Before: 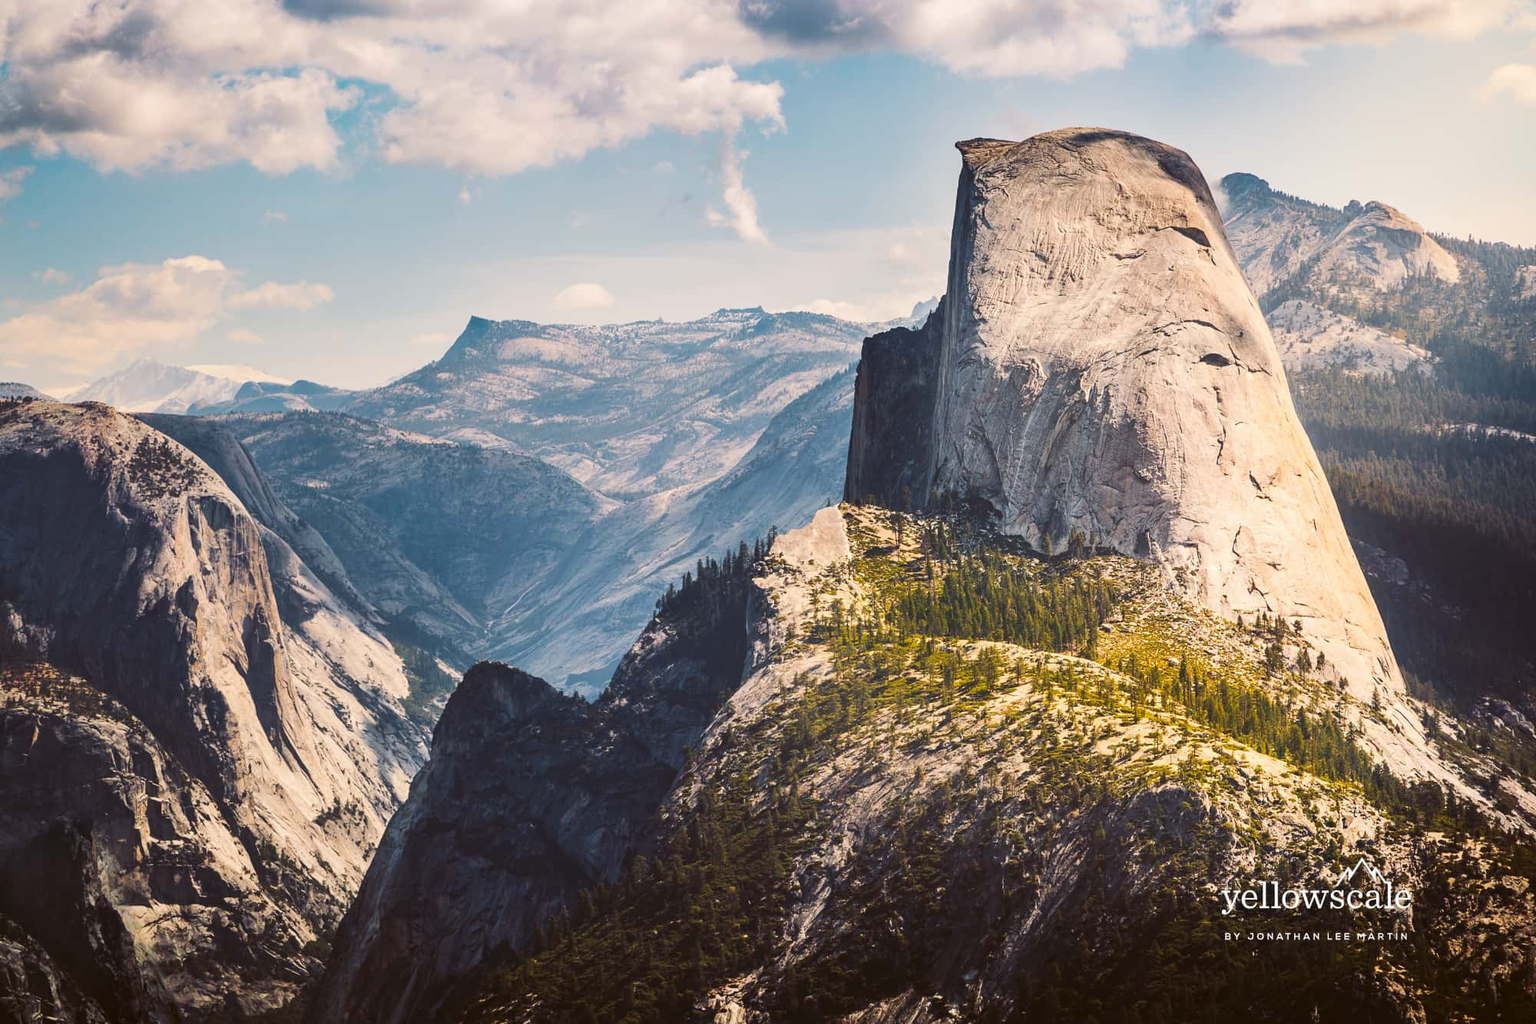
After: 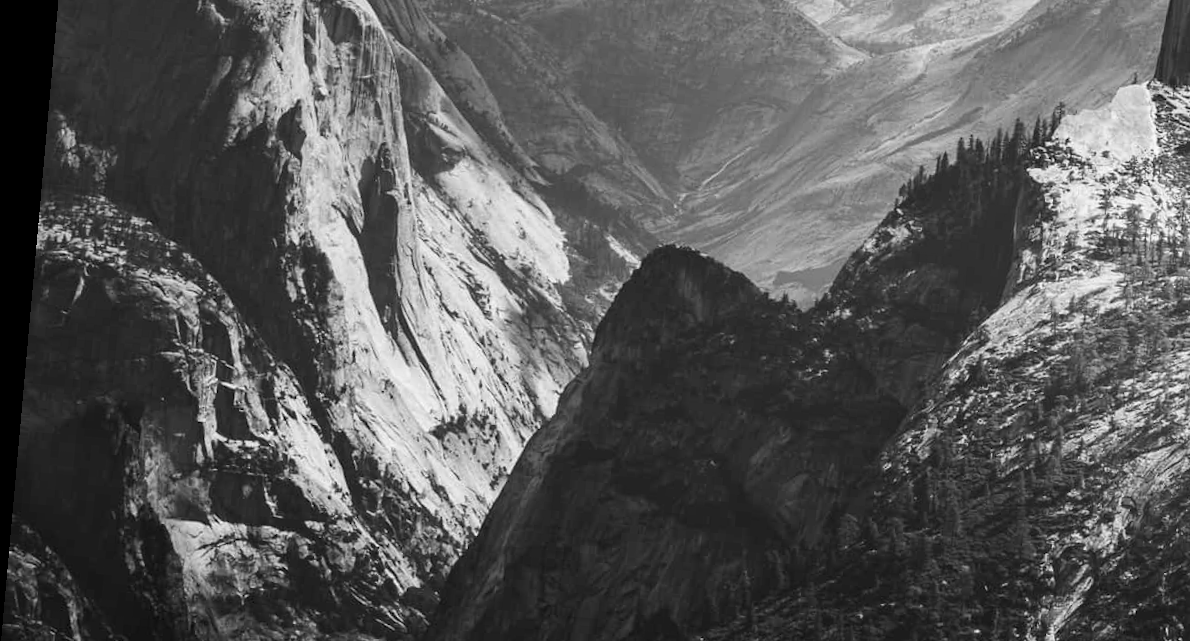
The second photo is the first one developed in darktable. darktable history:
rotate and perspective: rotation 5.12°, automatic cropping off
crop: top 44.483%, right 43.593%, bottom 12.892%
exposure: exposure 0.2 EV, compensate highlight preservation false
monochrome: a 73.58, b 64.21
